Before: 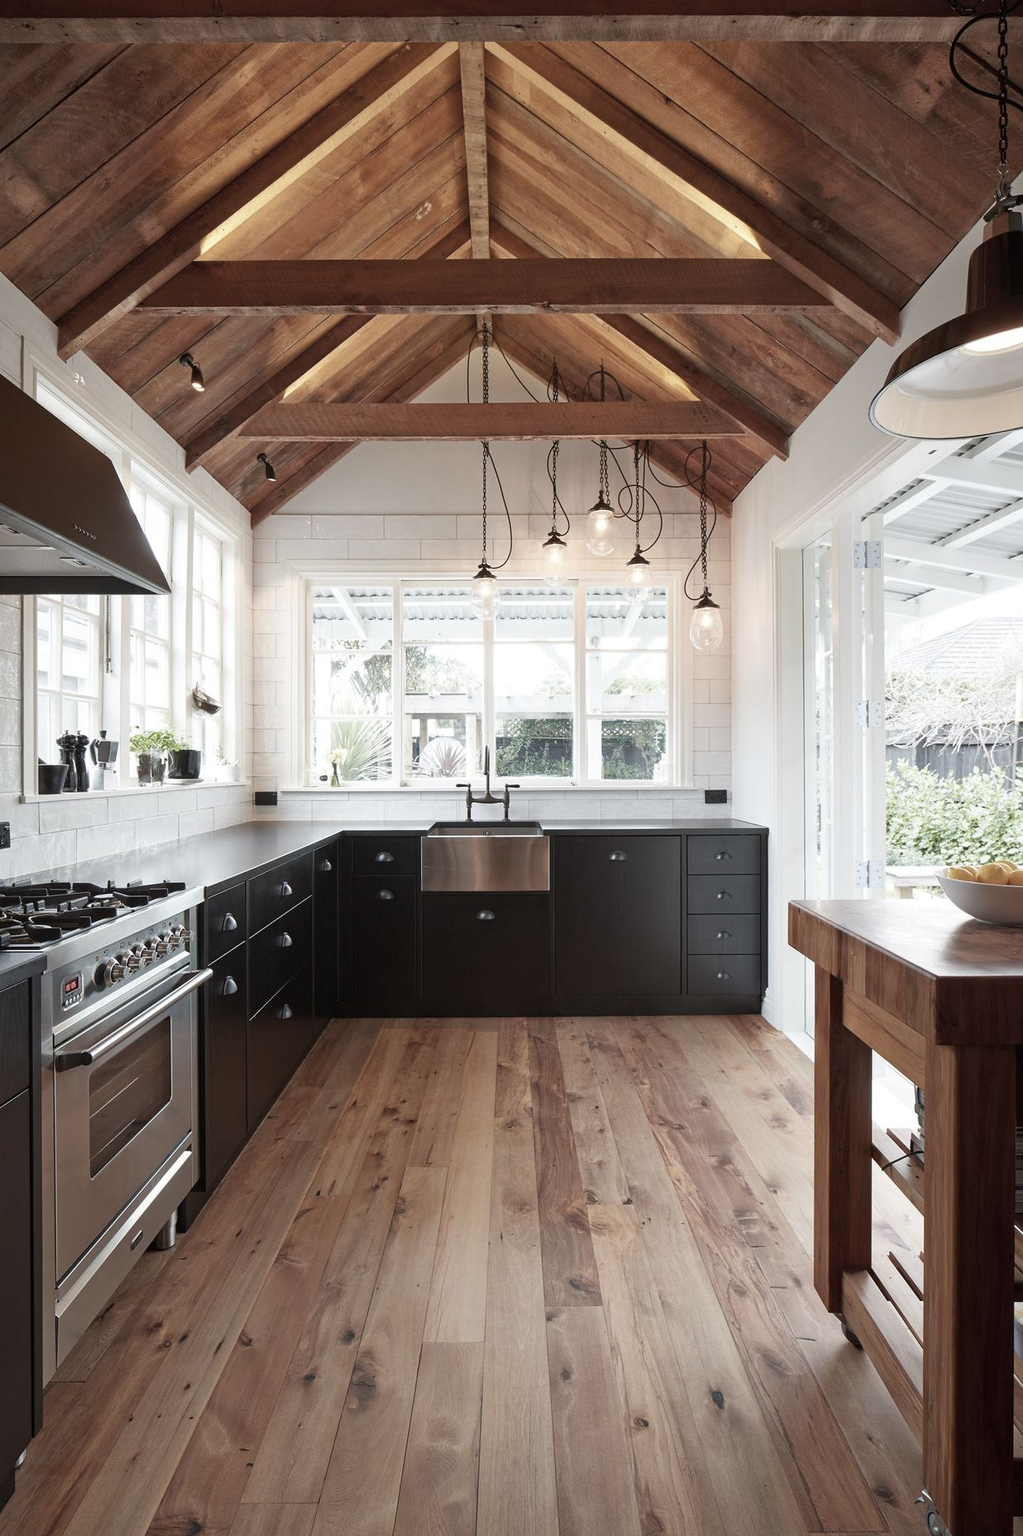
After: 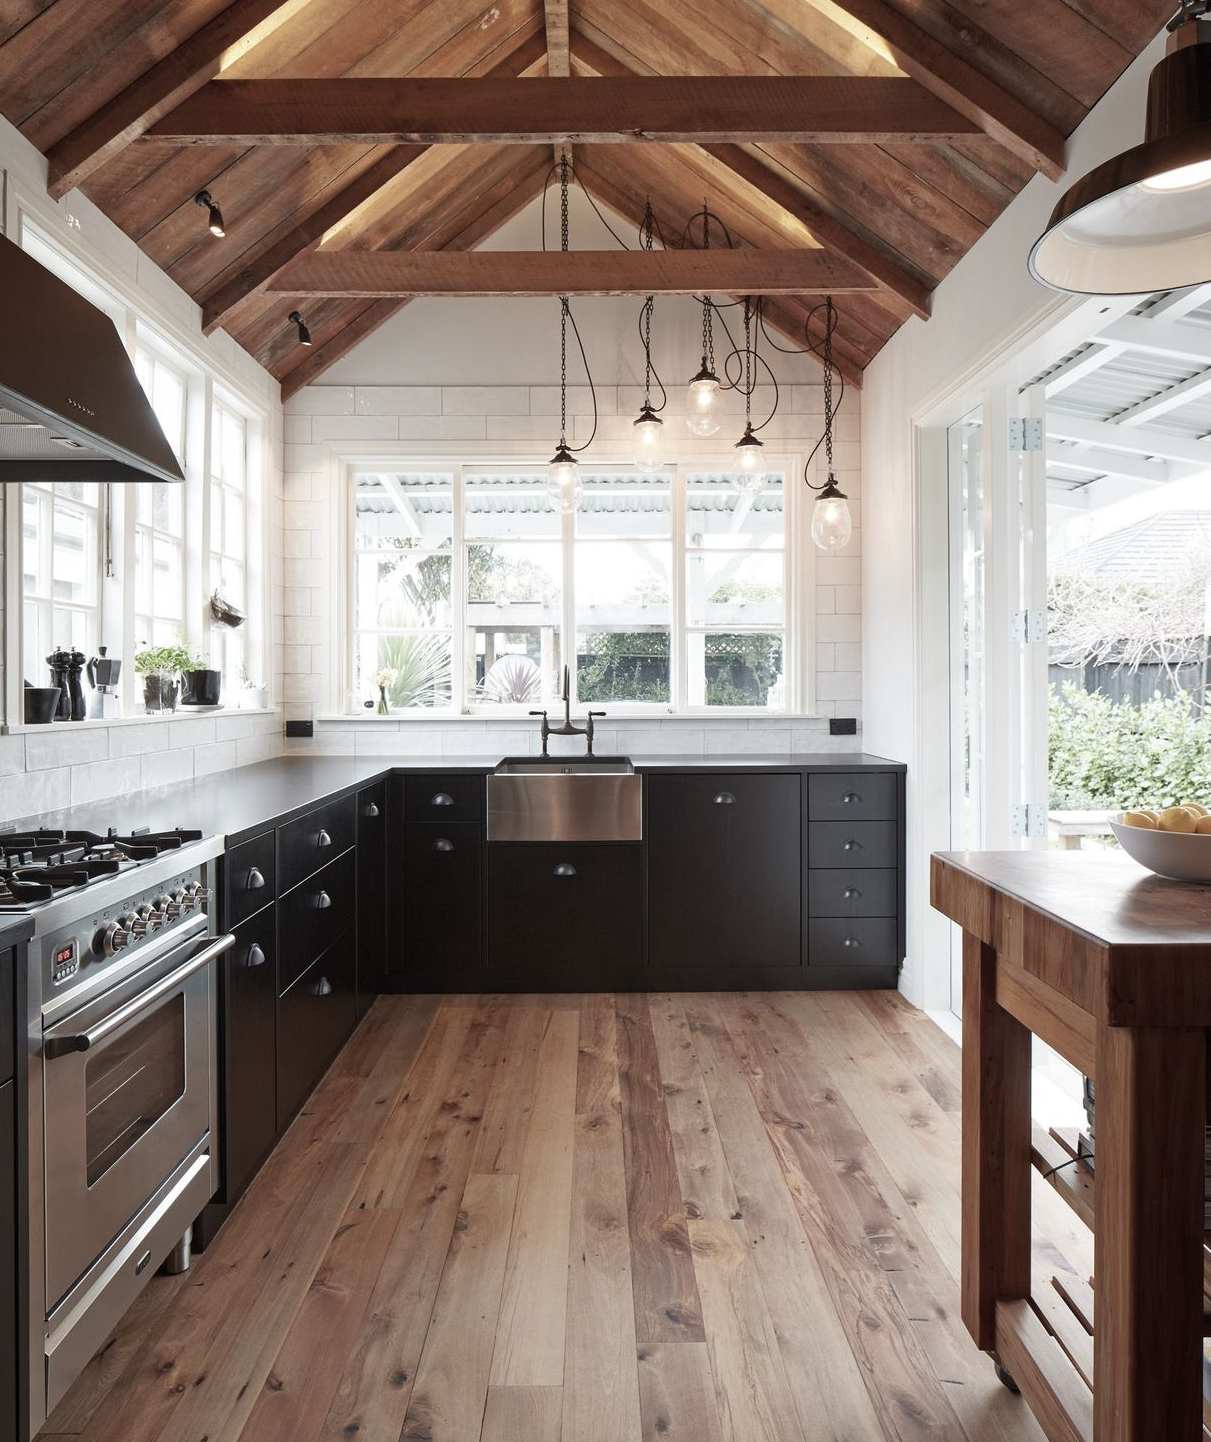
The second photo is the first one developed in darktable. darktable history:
levels: levels [0, 0.499, 1]
crop and rotate: left 1.818%, top 12.722%, right 0.19%, bottom 9.571%
